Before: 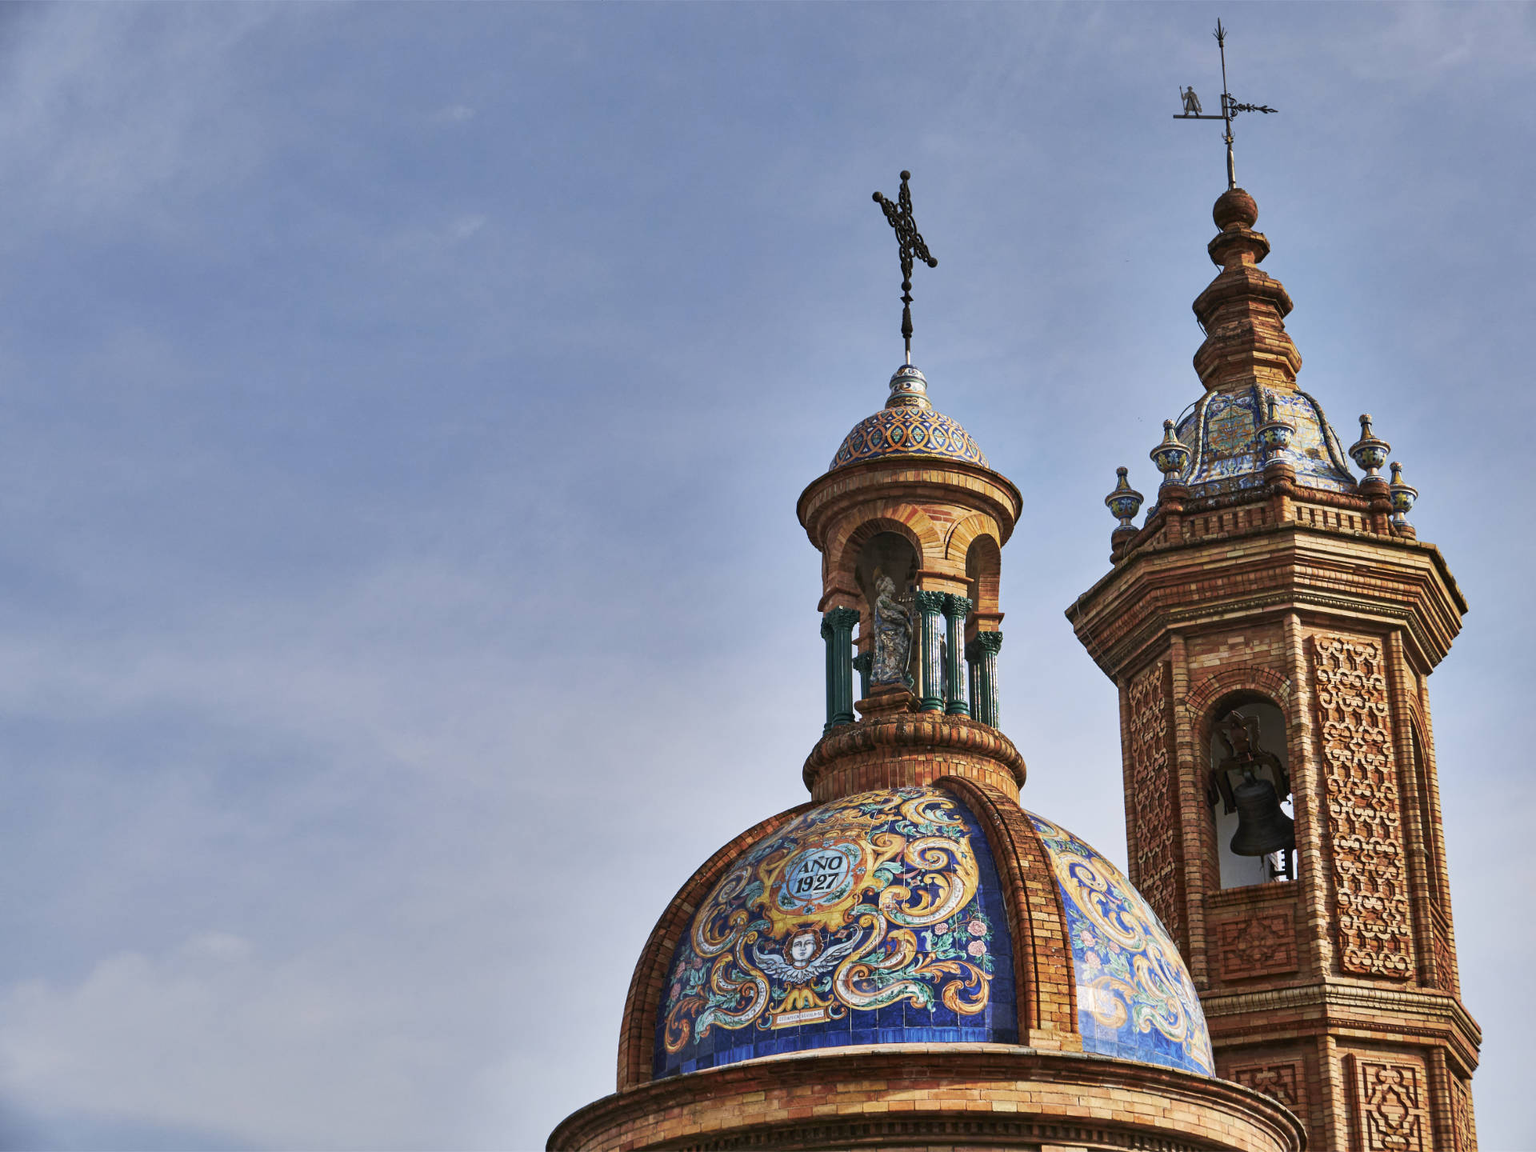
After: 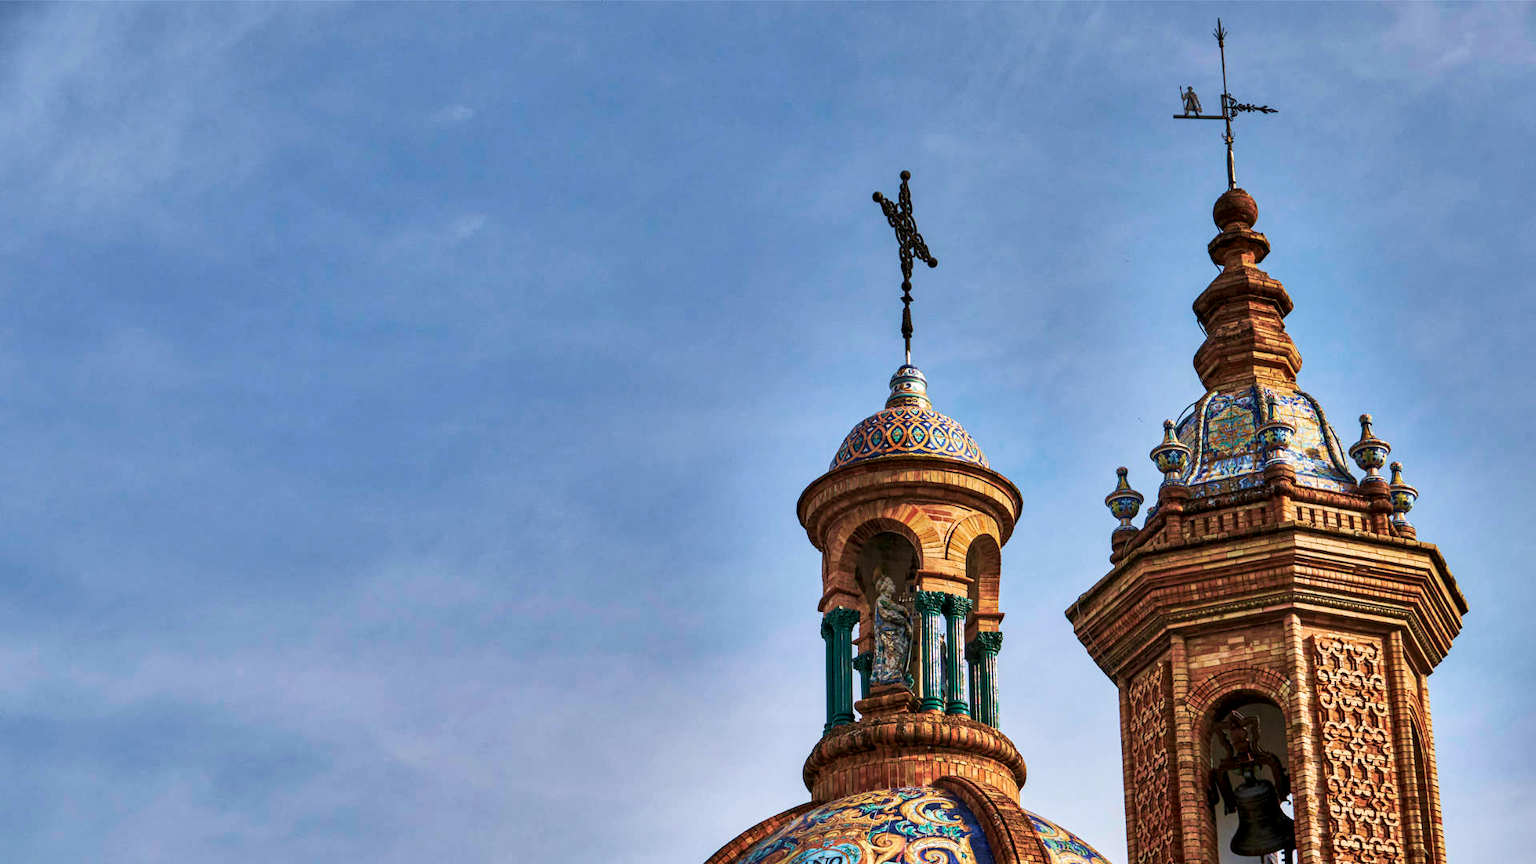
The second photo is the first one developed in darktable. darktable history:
crop: bottom 24.99%
local contrast: shadows 91%, midtone range 0.498
exposure: exposure 0.18 EV, compensate exposure bias true, compensate highlight preservation false
shadows and highlights: low approximation 0.01, soften with gaussian
velvia: strength 44.49%
